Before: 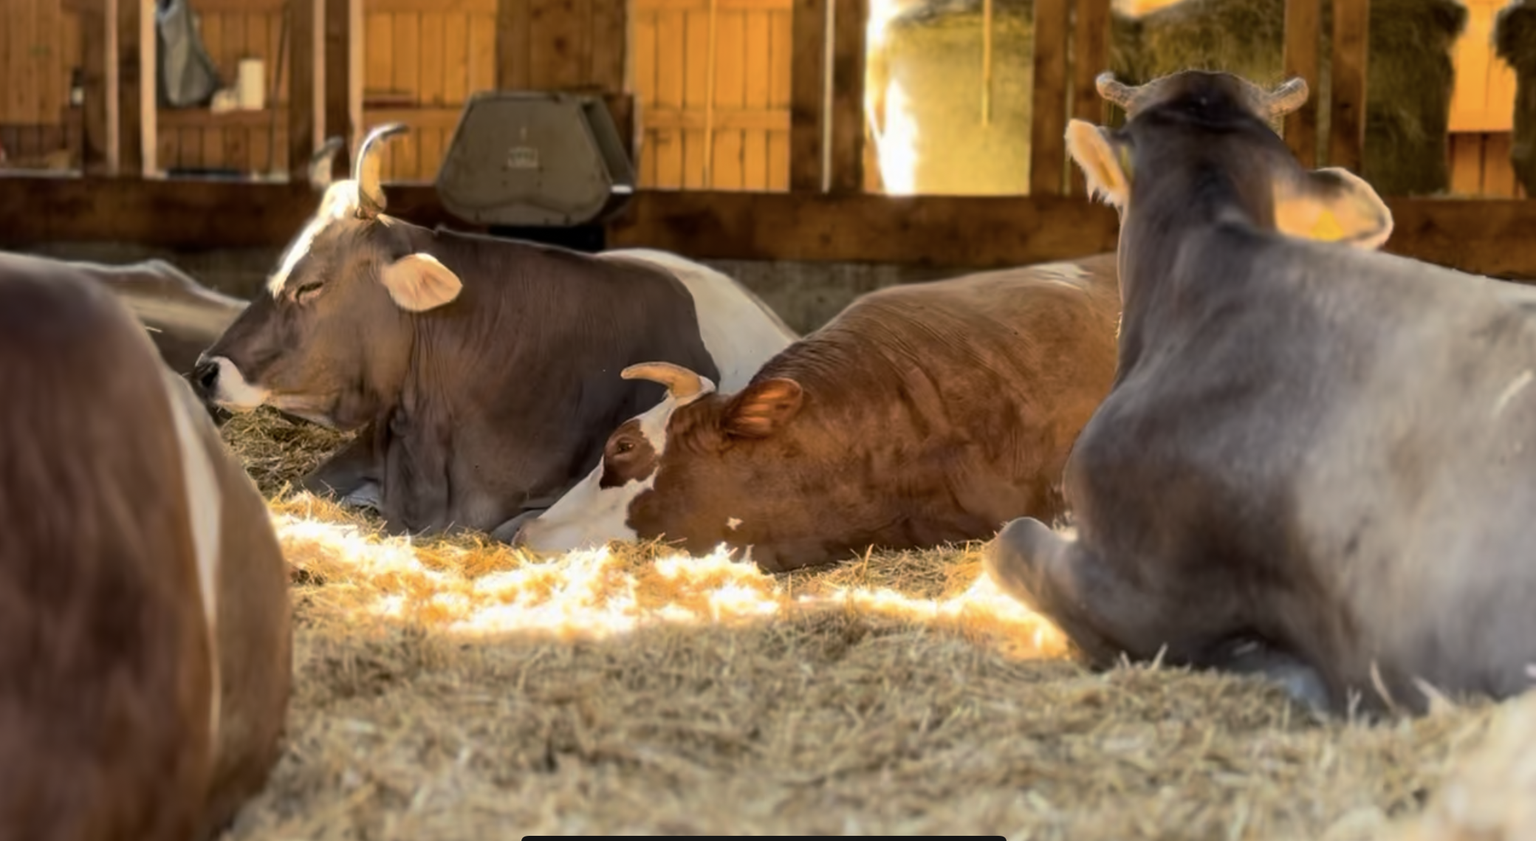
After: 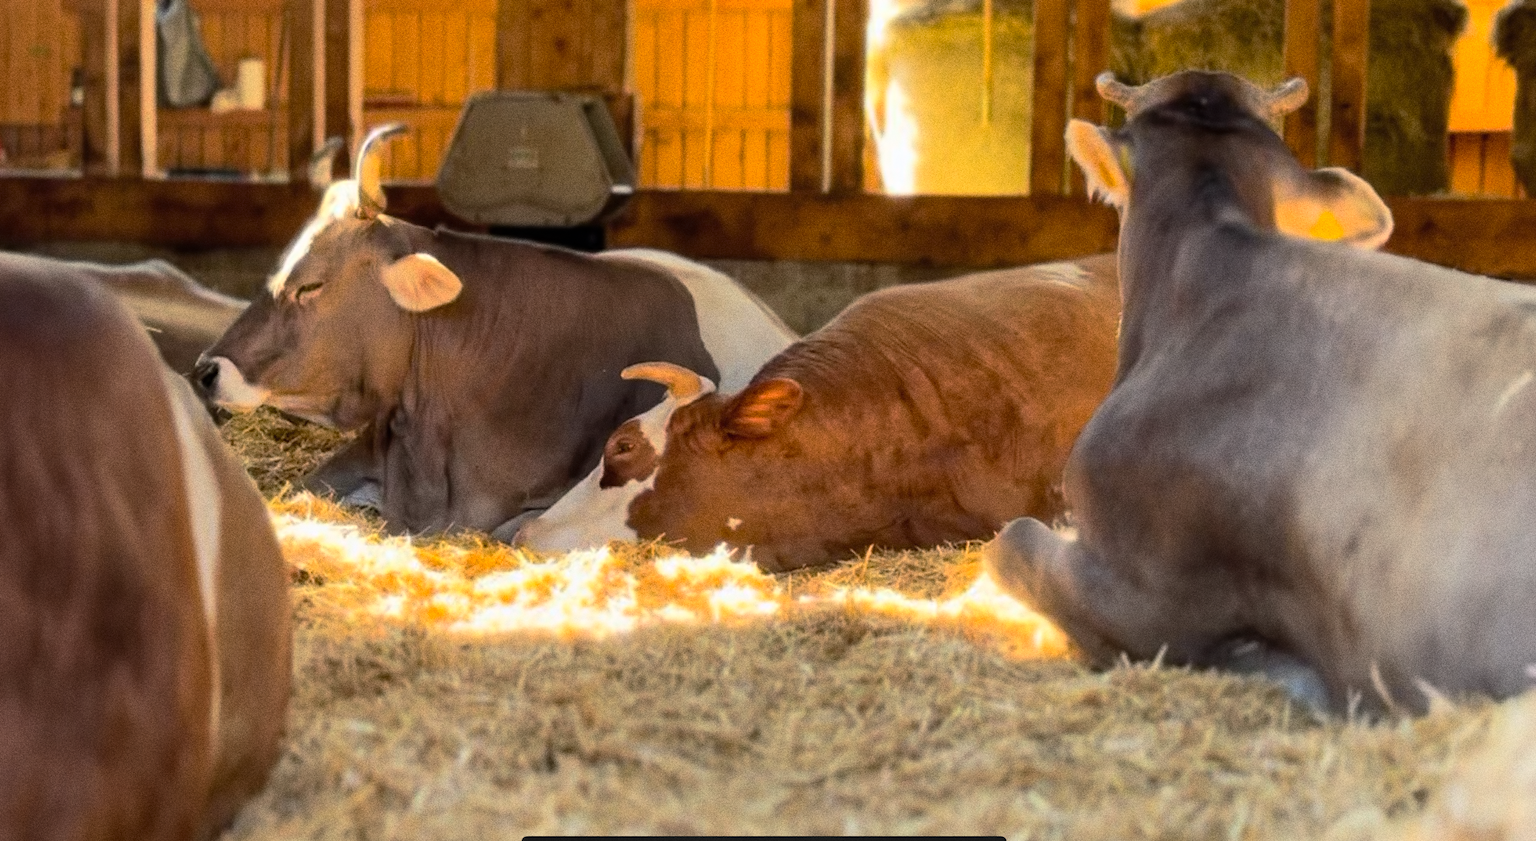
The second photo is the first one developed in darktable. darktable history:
grain: coarseness 0.09 ISO, strength 40%
contrast brightness saturation: contrast 0.03, brightness 0.06, saturation 0.13
